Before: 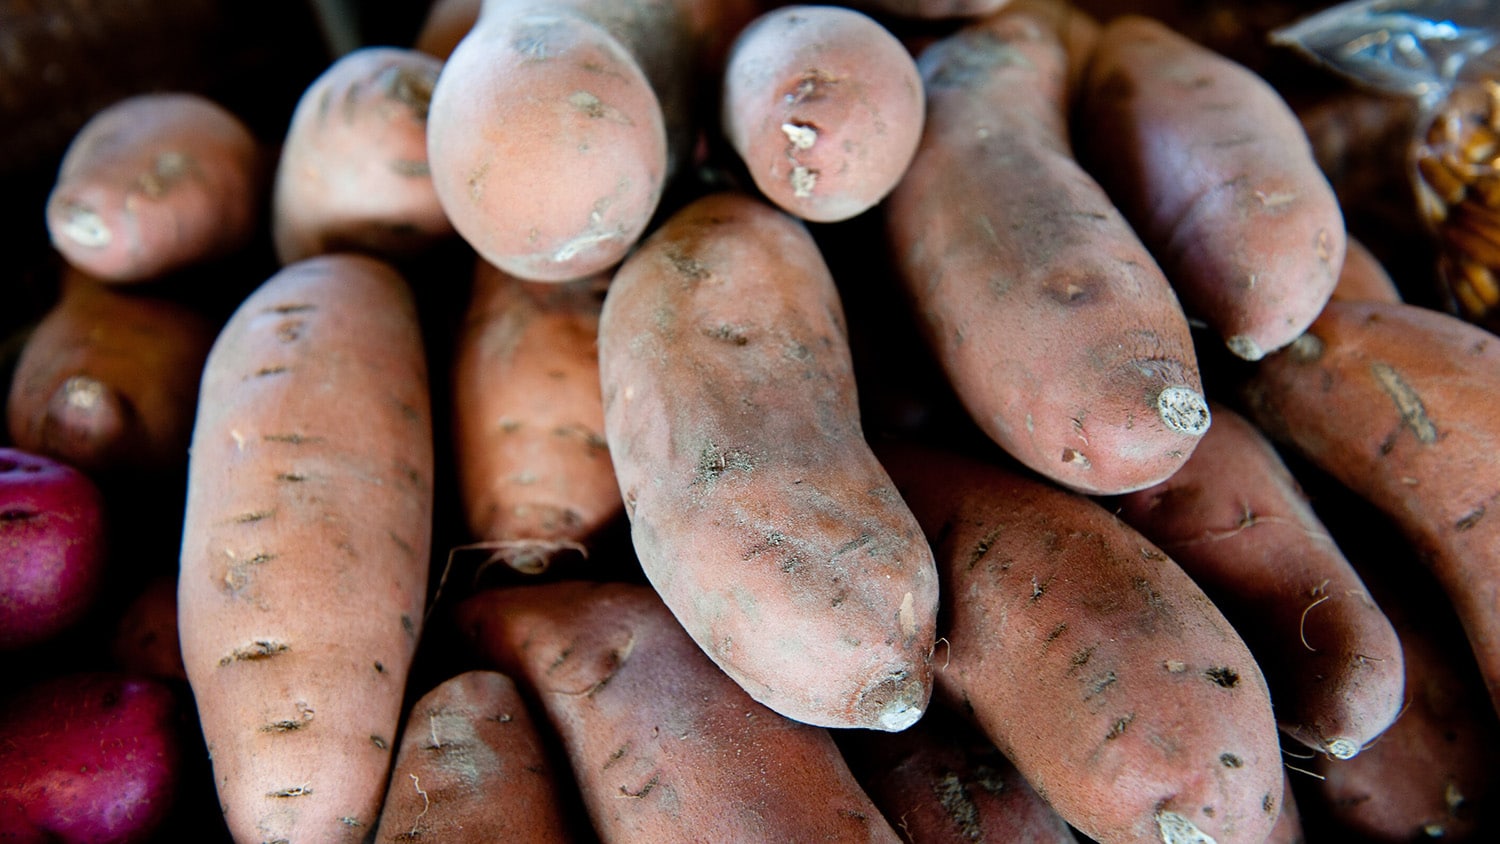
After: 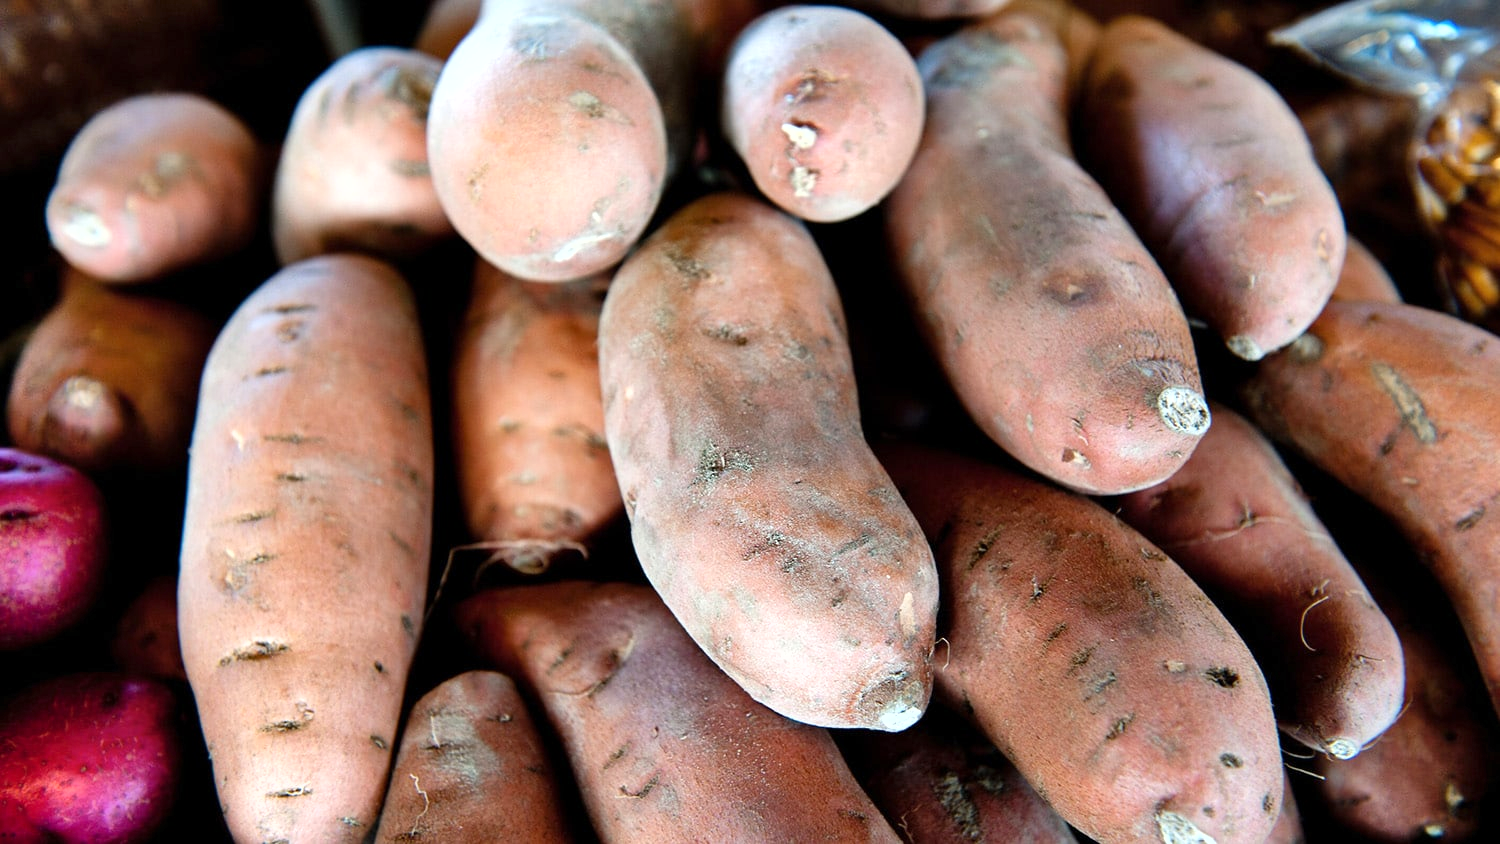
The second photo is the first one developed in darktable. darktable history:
shadows and highlights: low approximation 0.01, soften with gaussian
exposure: exposure 0.507 EV, compensate highlight preservation false
